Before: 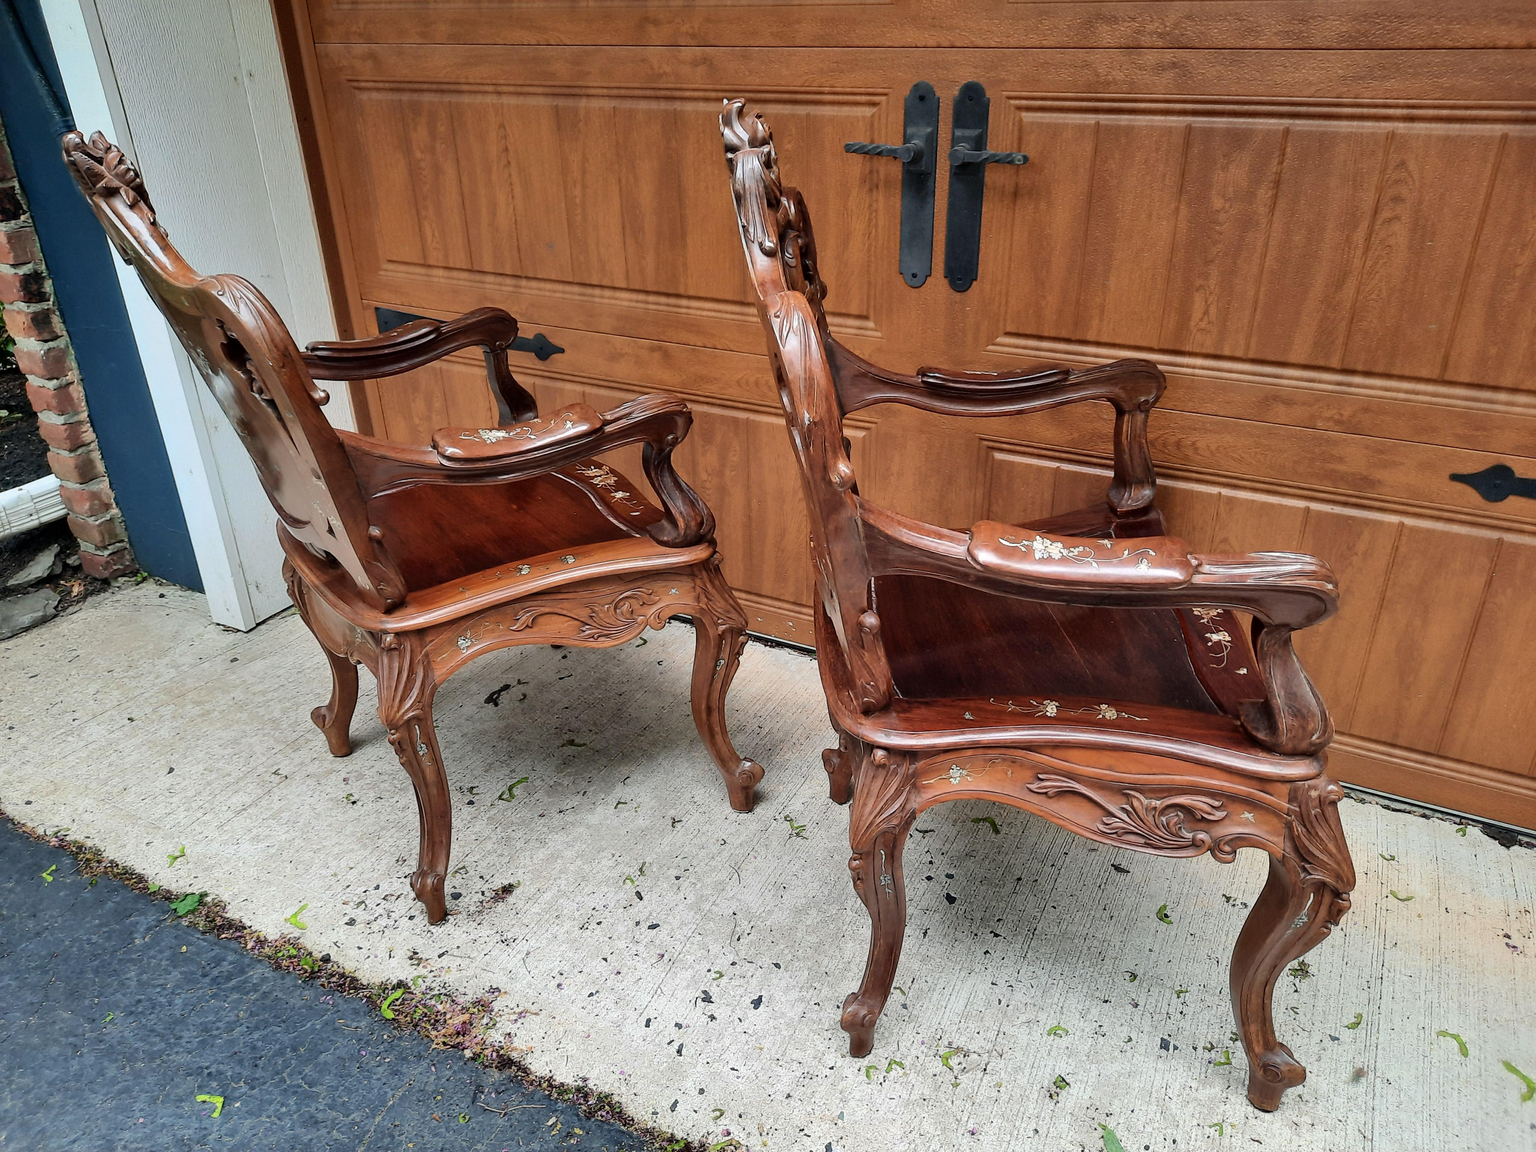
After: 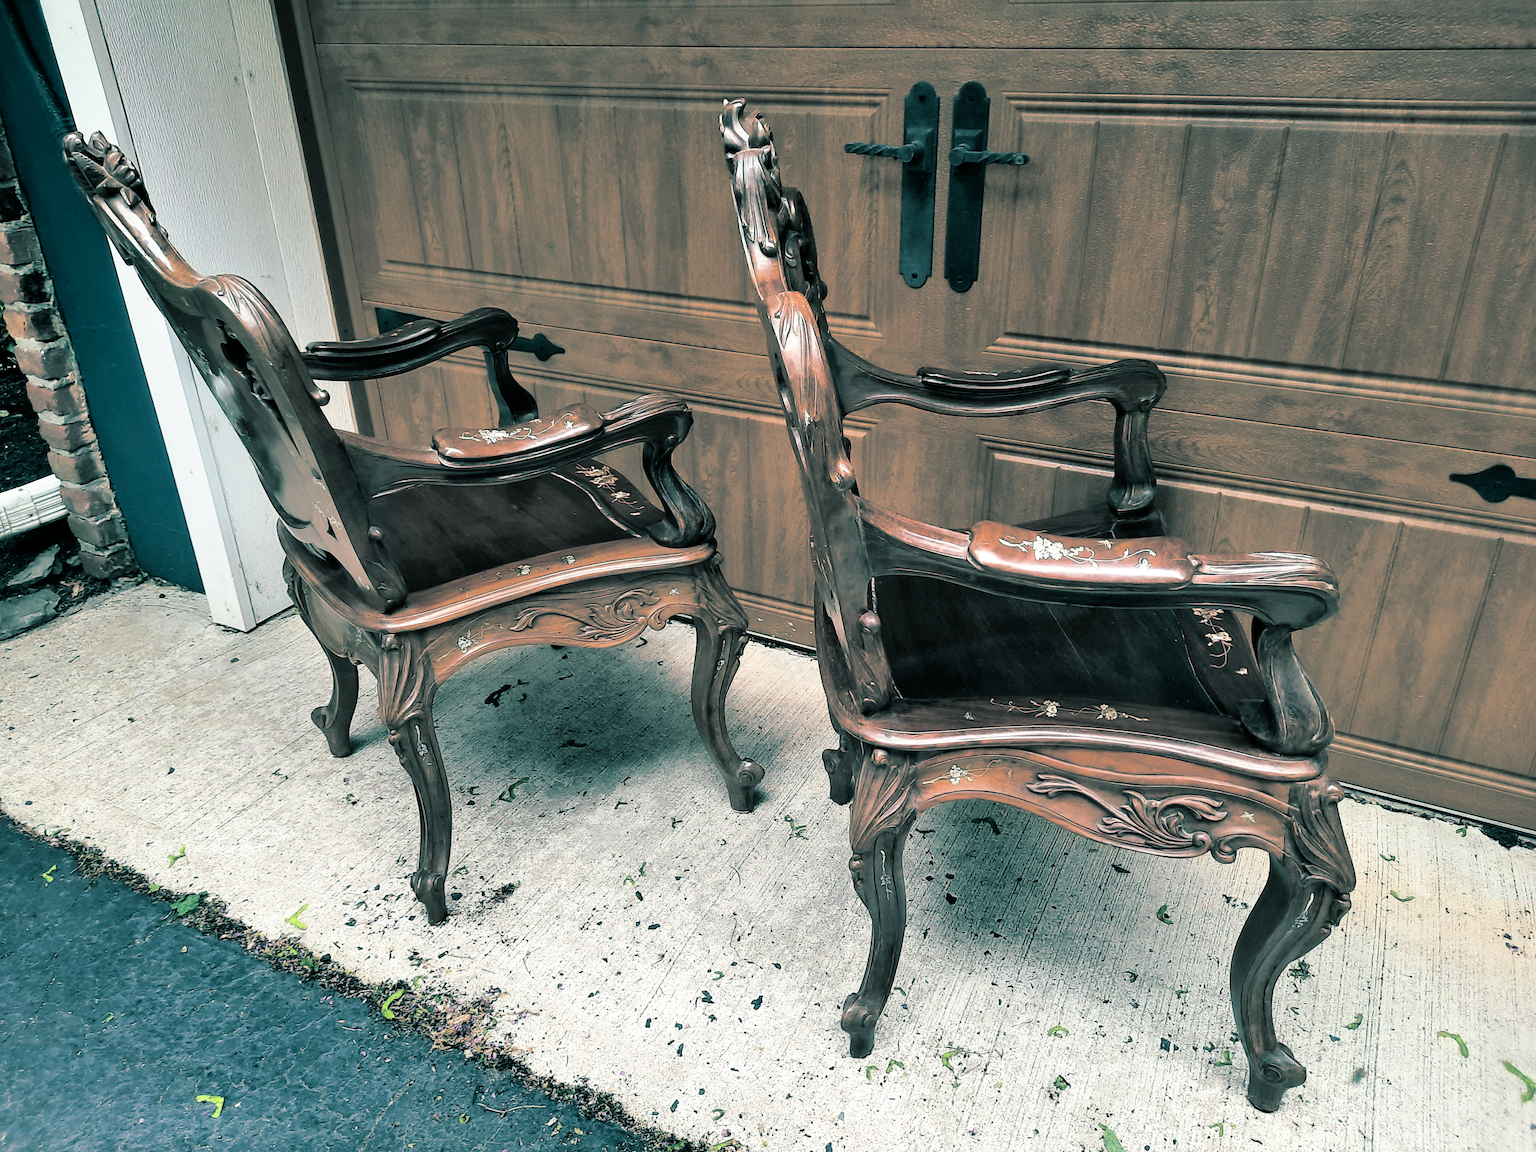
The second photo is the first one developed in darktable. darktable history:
filmic rgb: black relative exposure -9.08 EV, white relative exposure 2.3 EV, hardness 7.49
split-toning: shadows › hue 186.43°, highlights › hue 49.29°, compress 30.29%
